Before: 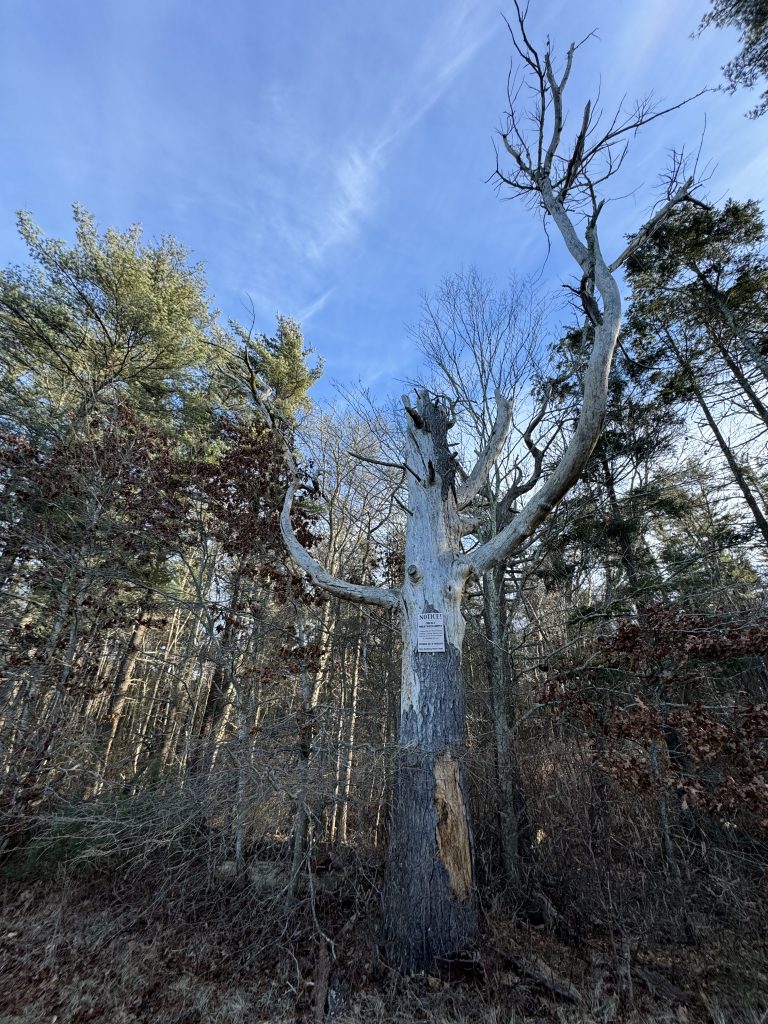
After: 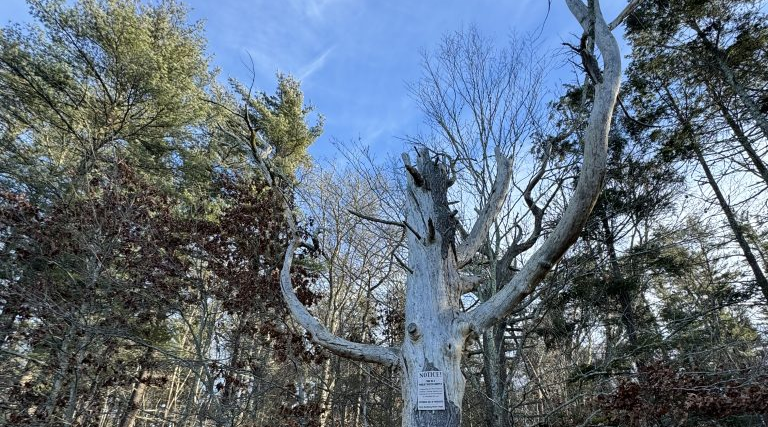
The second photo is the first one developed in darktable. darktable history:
crop and rotate: top 23.677%, bottom 34.567%
